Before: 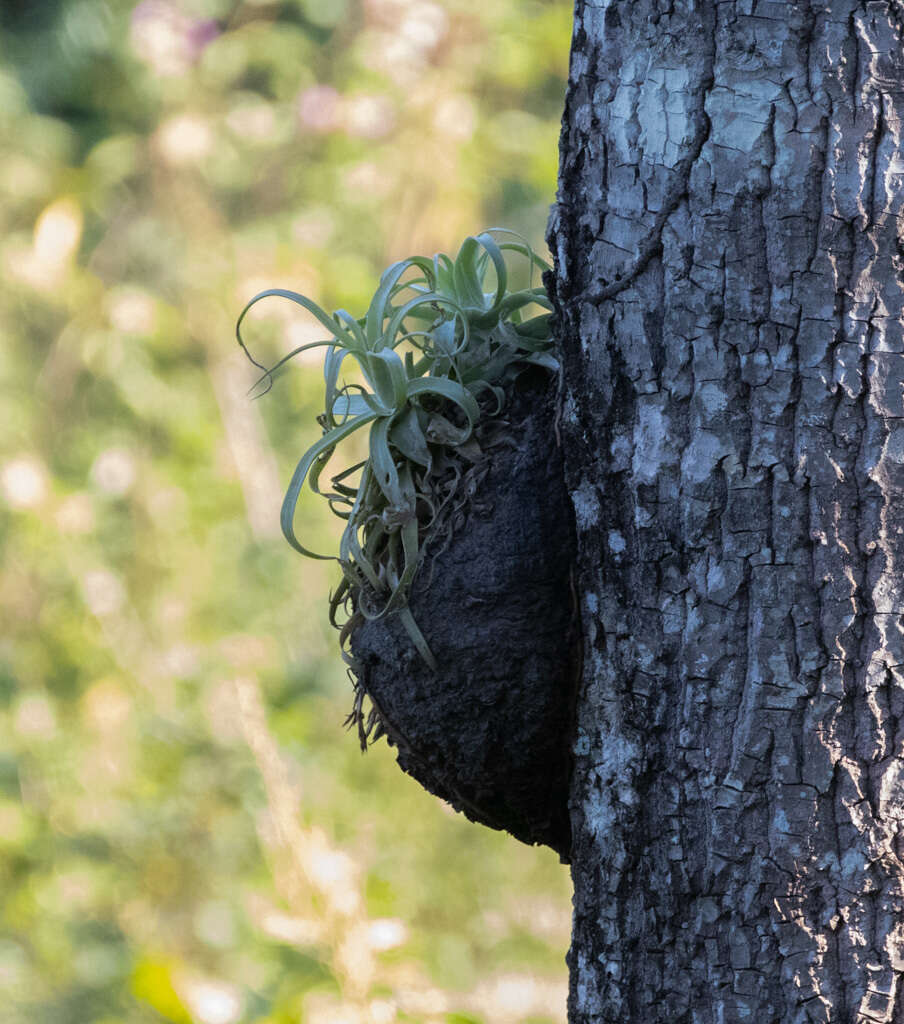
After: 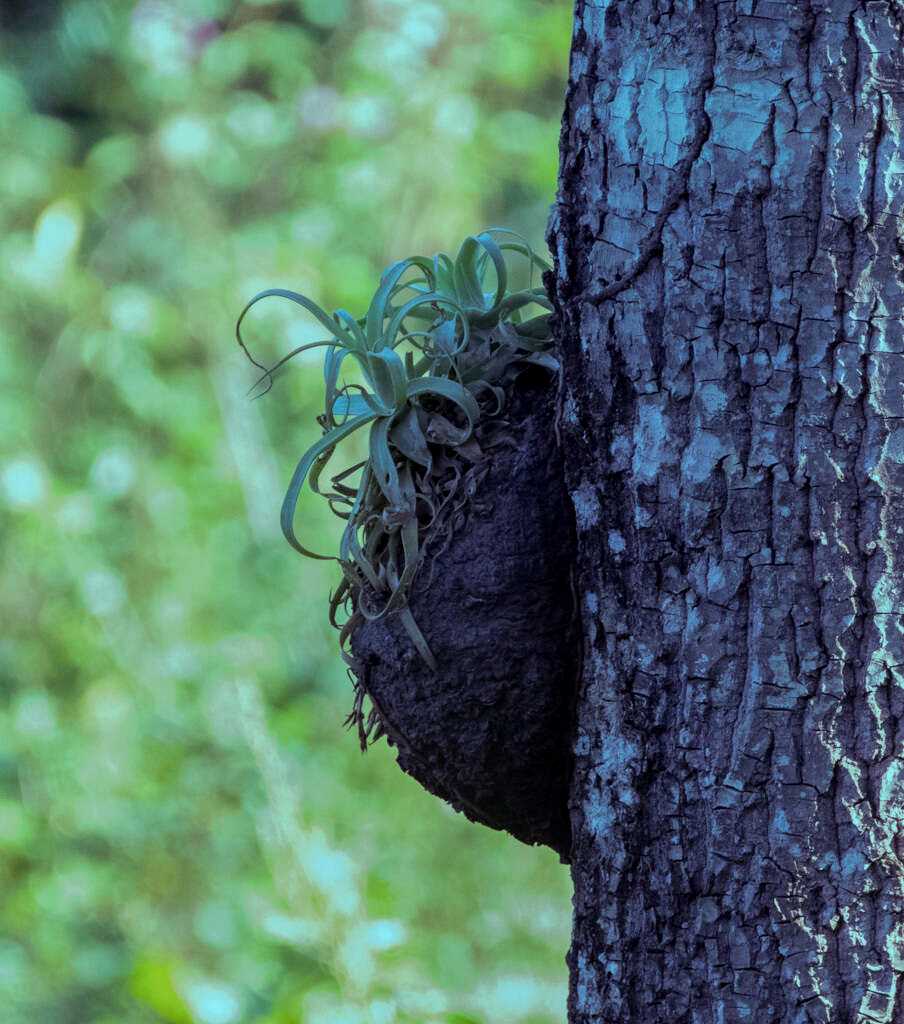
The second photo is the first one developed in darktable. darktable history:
local contrast: on, module defaults
color balance rgb: shadows lift › luminance -21.395%, shadows lift › chroma 8.971%, shadows lift › hue 282.96°, power › hue 206.02°, highlights gain › luminance -33.251%, highlights gain › chroma 5.583%, highlights gain › hue 214.02°, perceptual saturation grading › global saturation 0.971%
